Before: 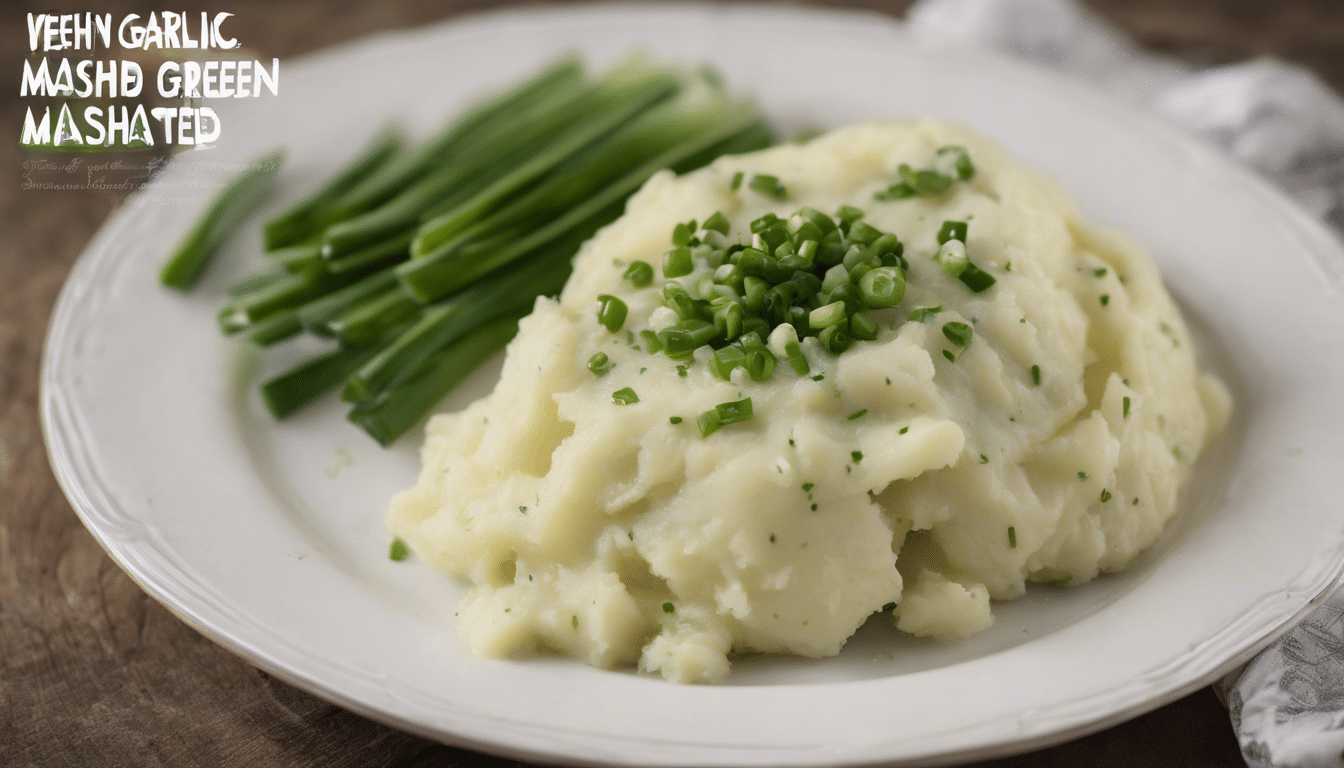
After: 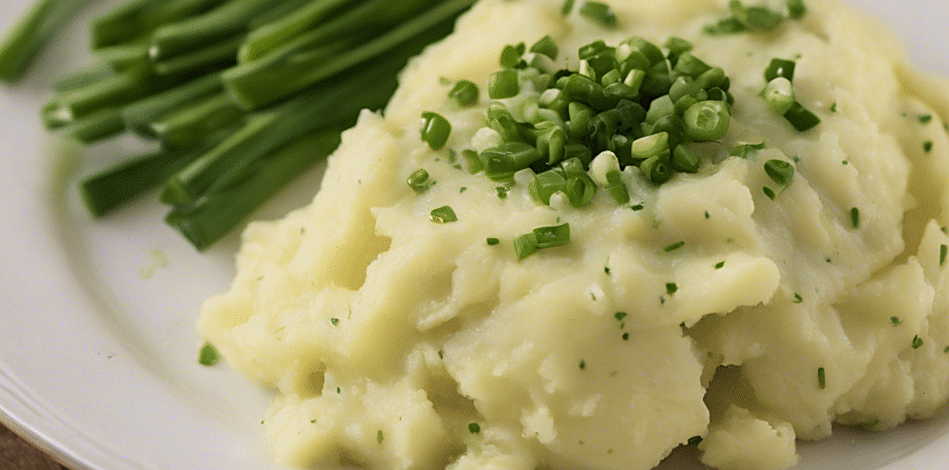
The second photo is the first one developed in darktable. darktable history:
velvia: strength 50%
crop and rotate: angle -3.37°, left 9.79%, top 20.73%, right 12.42%, bottom 11.82%
sharpen: radius 1.967
